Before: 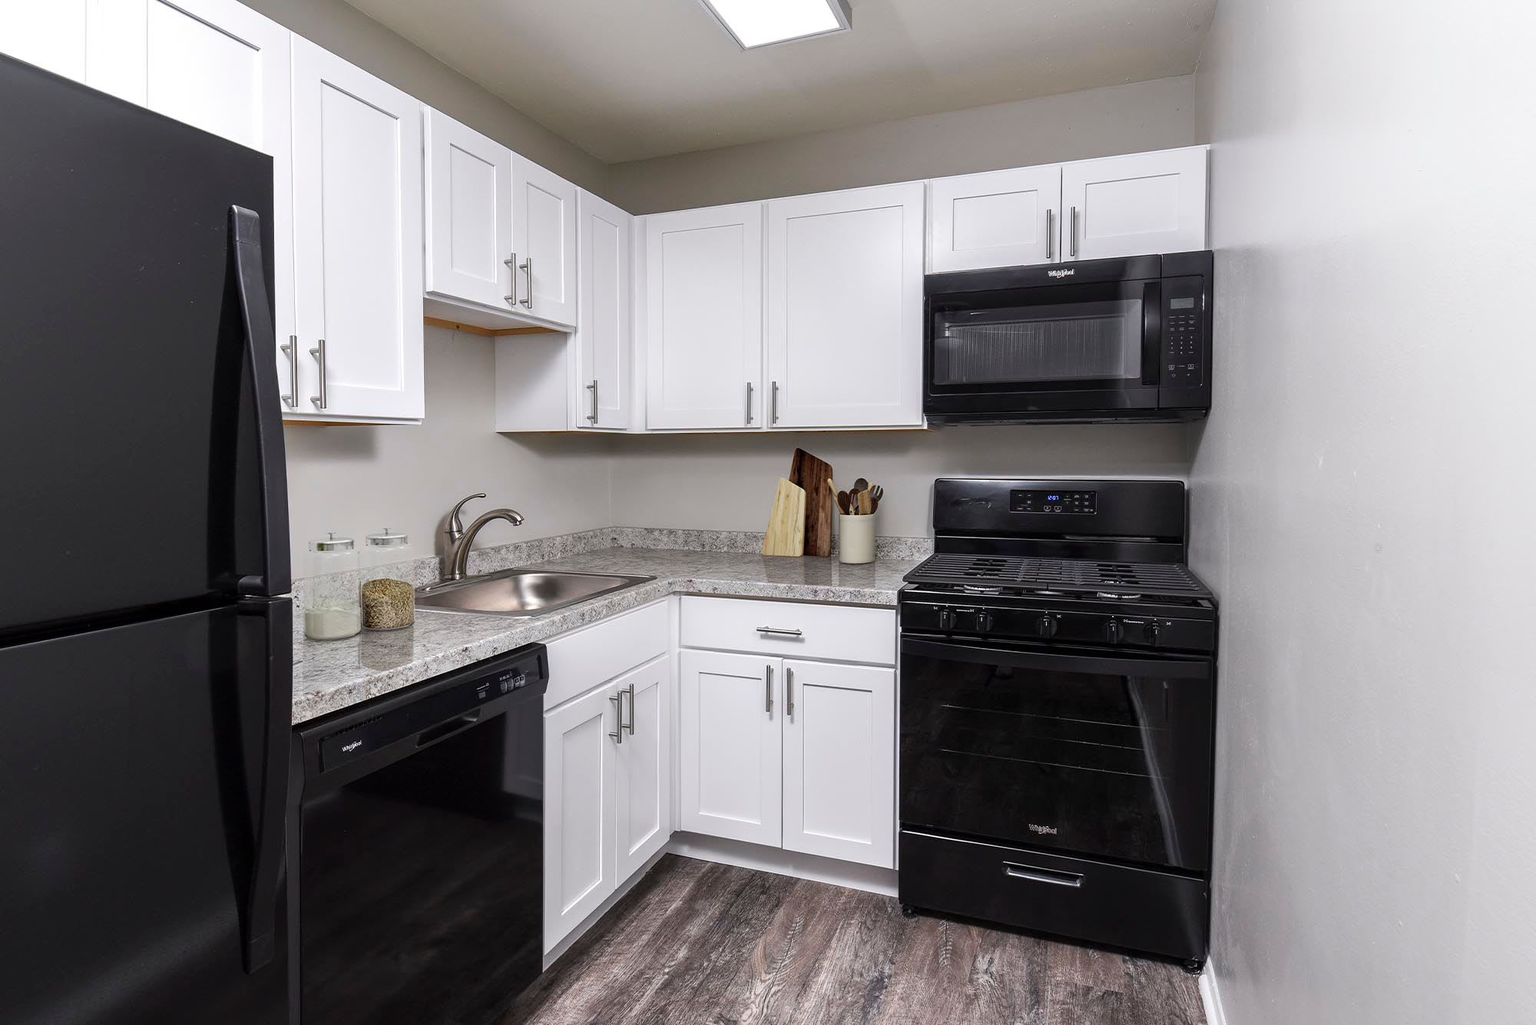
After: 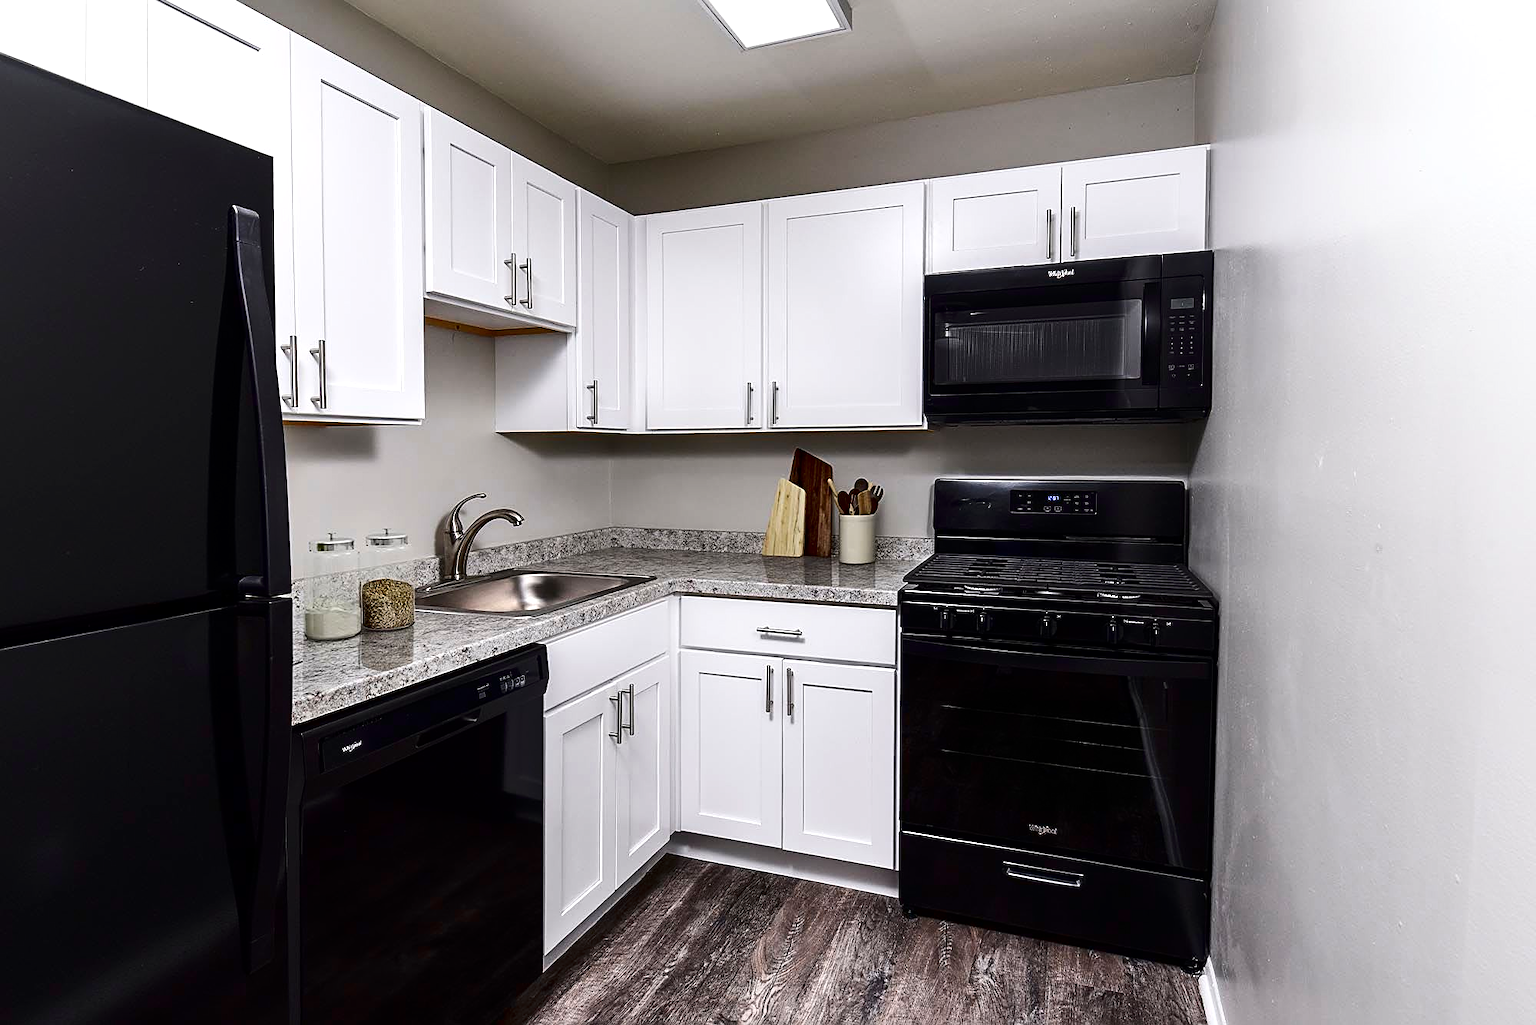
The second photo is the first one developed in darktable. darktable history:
sharpen: on, module defaults
contrast brightness saturation: contrast 0.189, brightness -0.227, saturation 0.117
exposure: exposure 0.169 EV, compensate exposure bias true, compensate highlight preservation false
